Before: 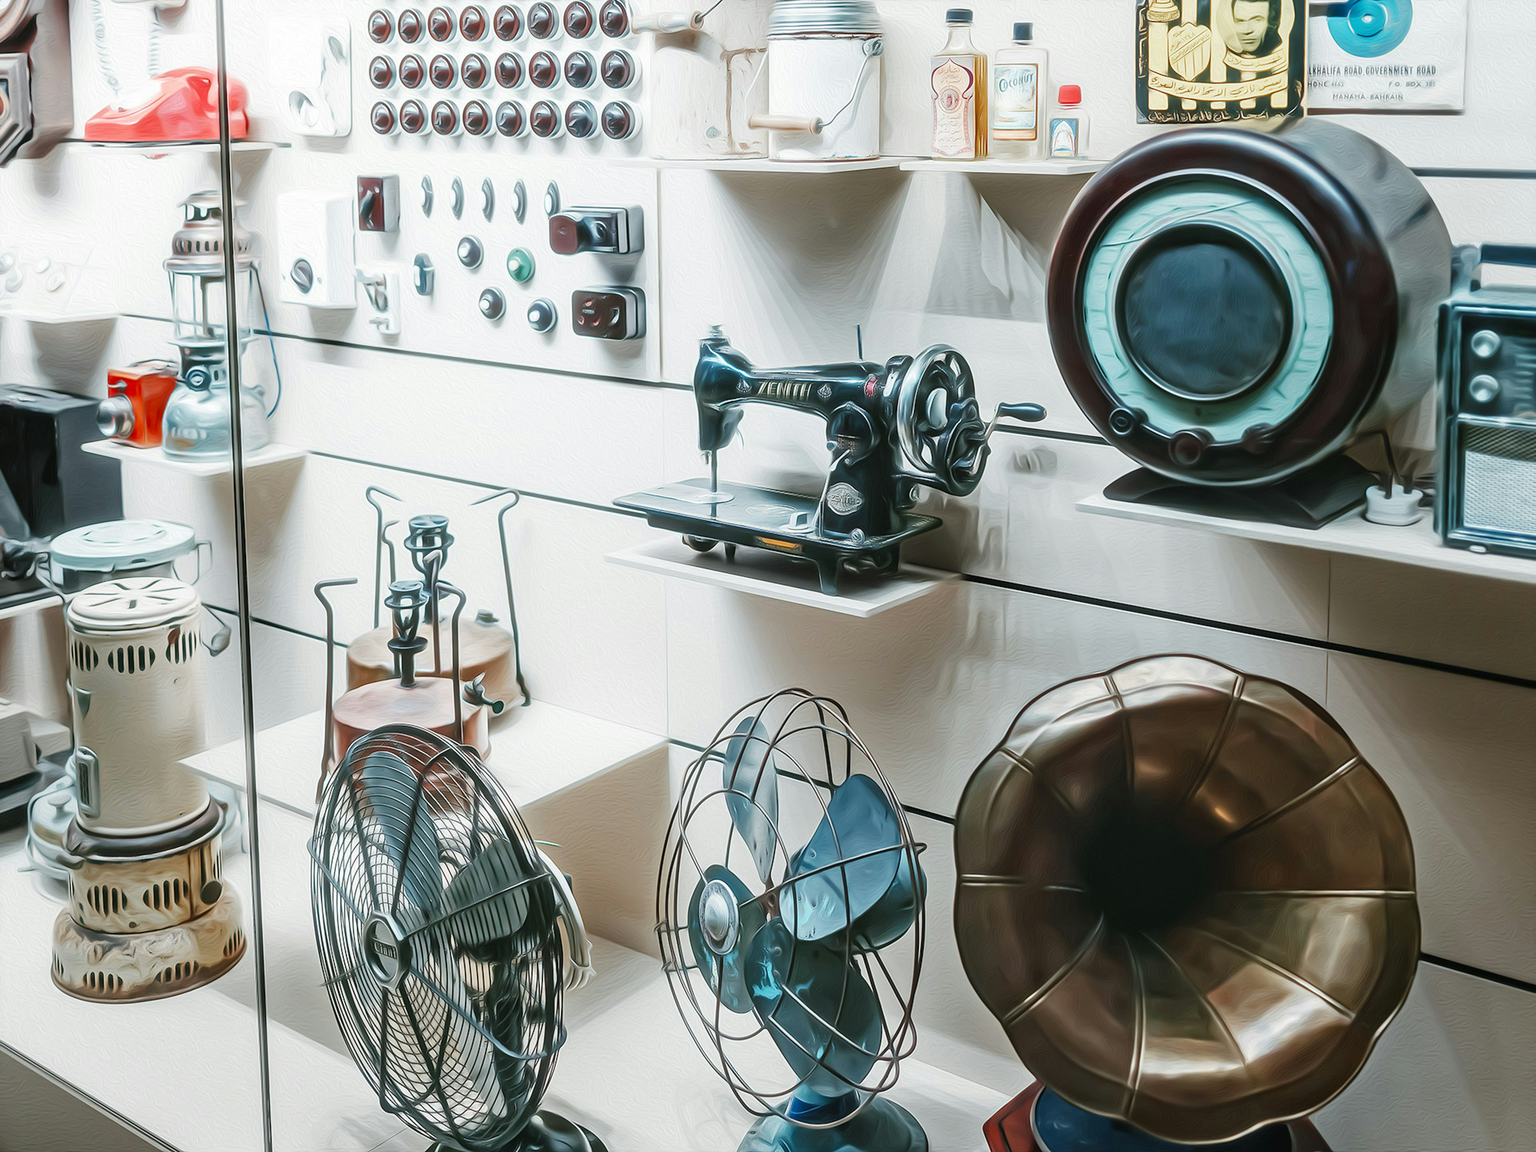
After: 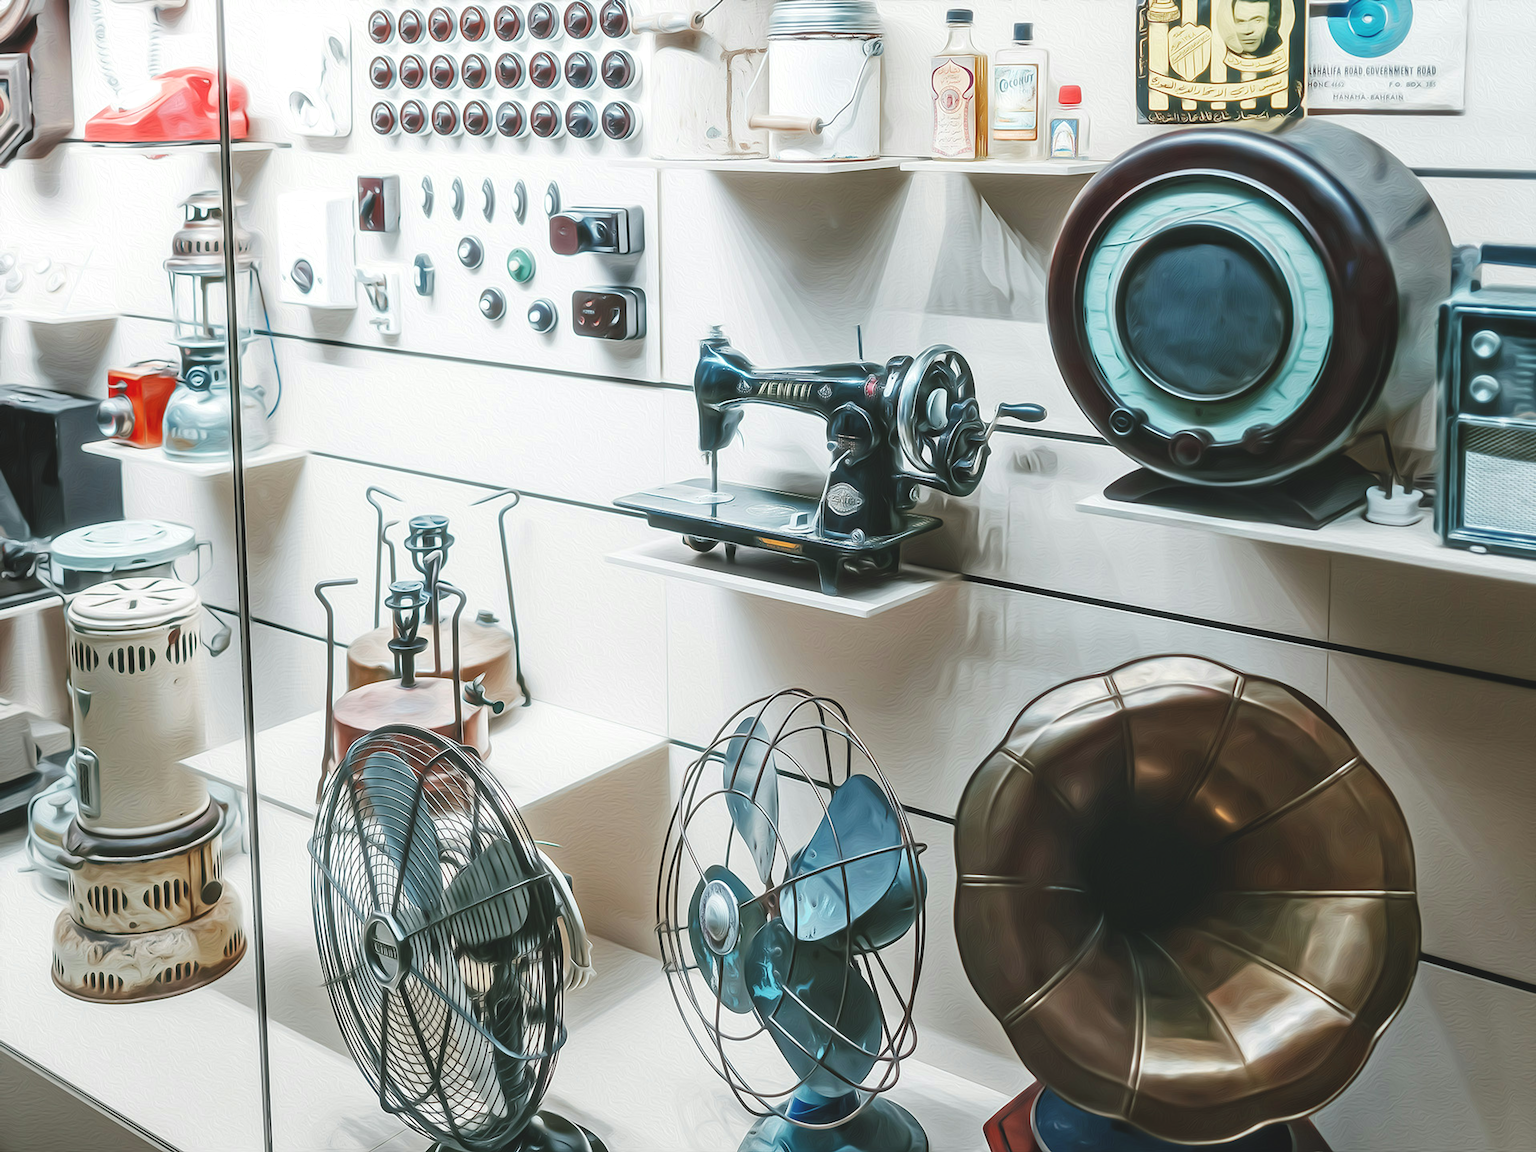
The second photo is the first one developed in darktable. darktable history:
exposure: black level correction -0.008, exposure 0.072 EV, compensate highlight preservation false
